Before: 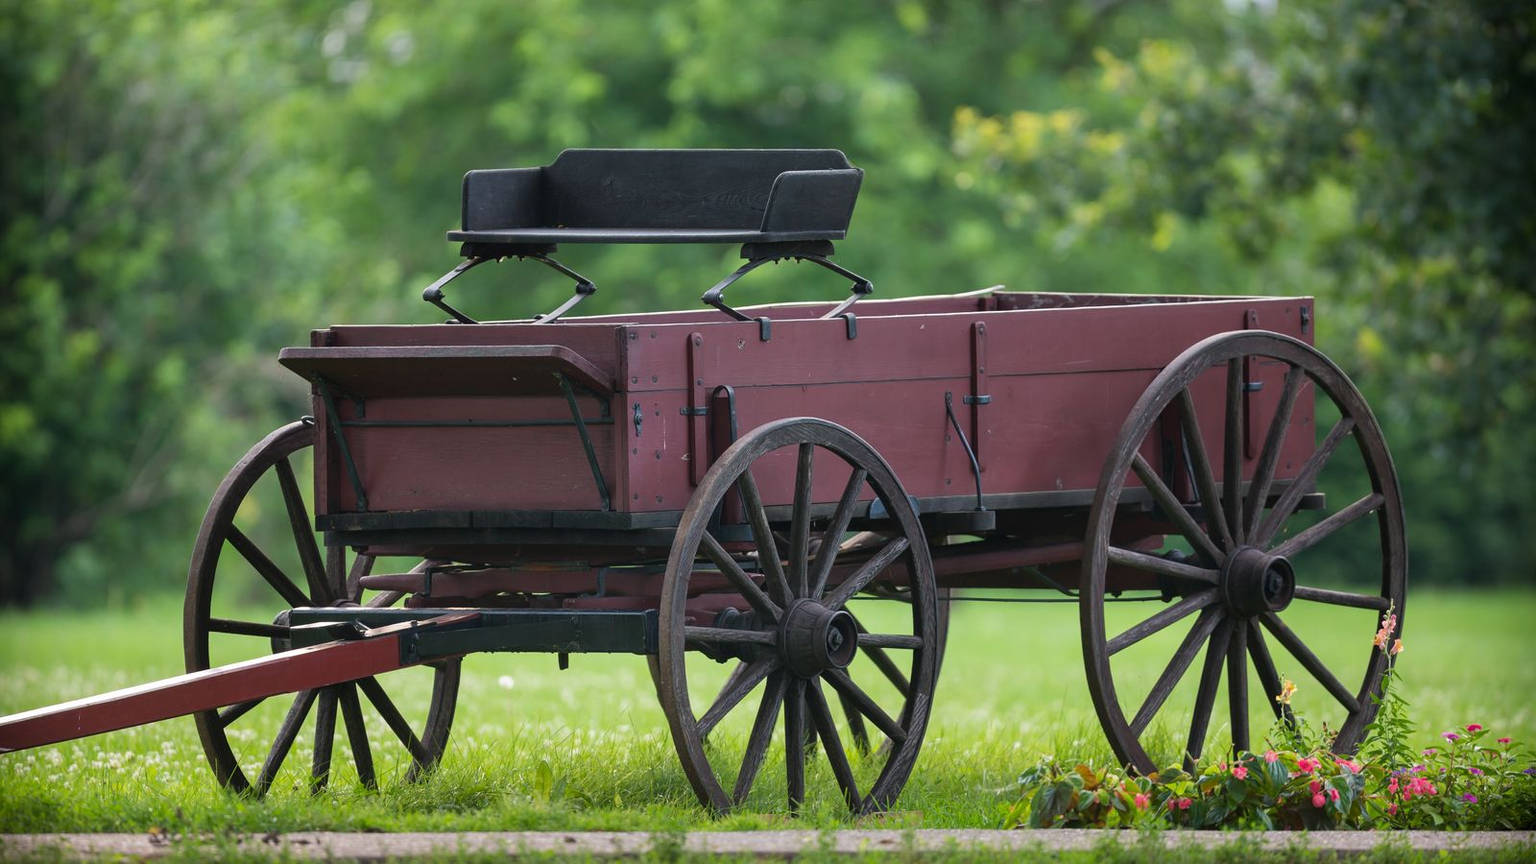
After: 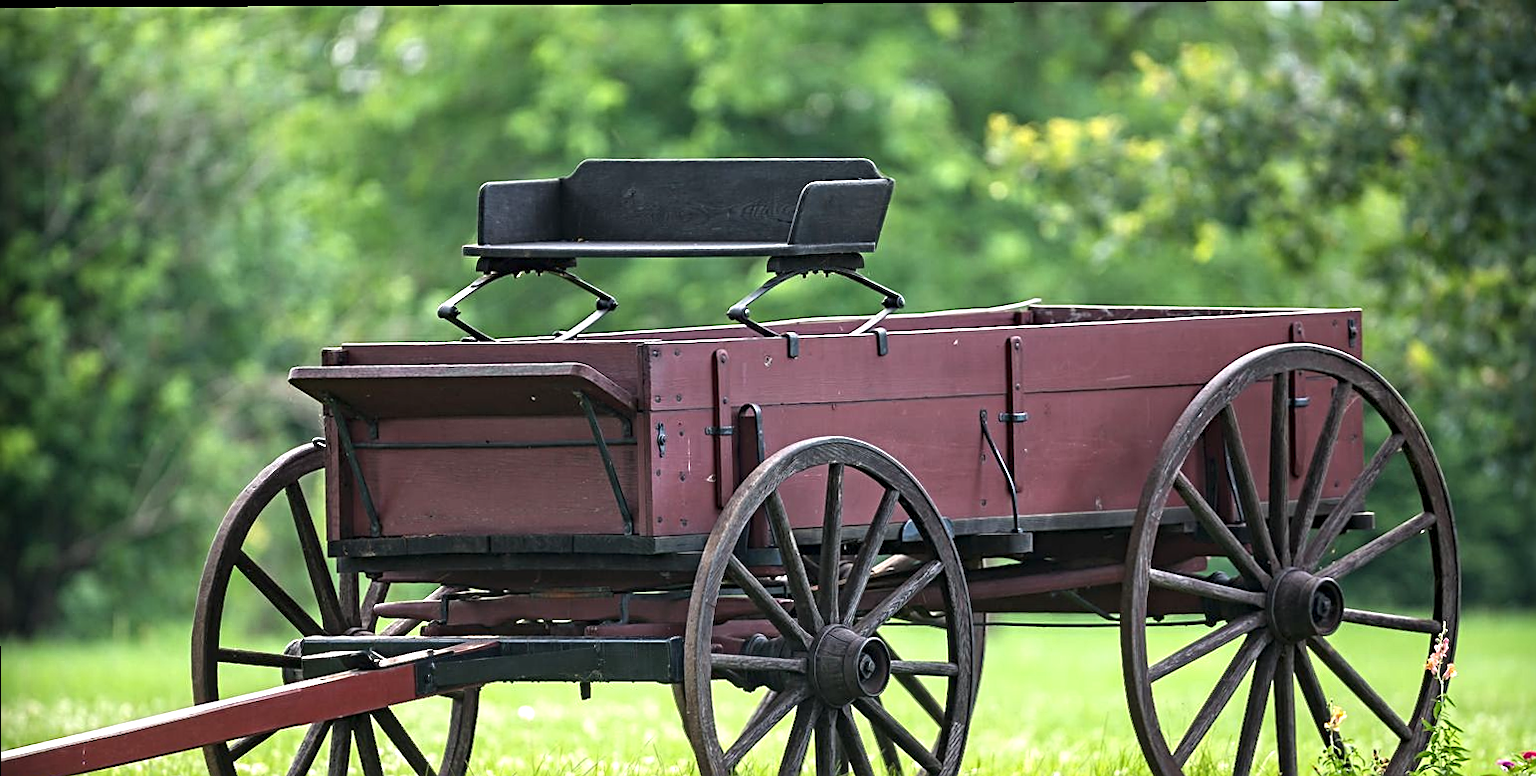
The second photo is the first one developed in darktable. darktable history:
tone equalizer: -8 EV -0.774 EV, -7 EV -0.672 EV, -6 EV -0.618 EV, -5 EV -0.362 EV, -3 EV 0.388 EV, -2 EV 0.6 EV, -1 EV 0.679 EV, +0 EV 0.762 EV, smoothing diameter 24.85%, edges refinement/feathering 10.2, preserve details guided filter
crop and rotate: angle 0.297°, left 0.207%, right 3.625%, bottom 14.1%
contrast equalizer: octaves 7, y [[0.5, 0.501, 0.525, 0.597, 0.58, 0.514], [0.5 ×6], [0.5 ×6], [0 ×6], [0 ×6]]
sharpen: on, module defaults
